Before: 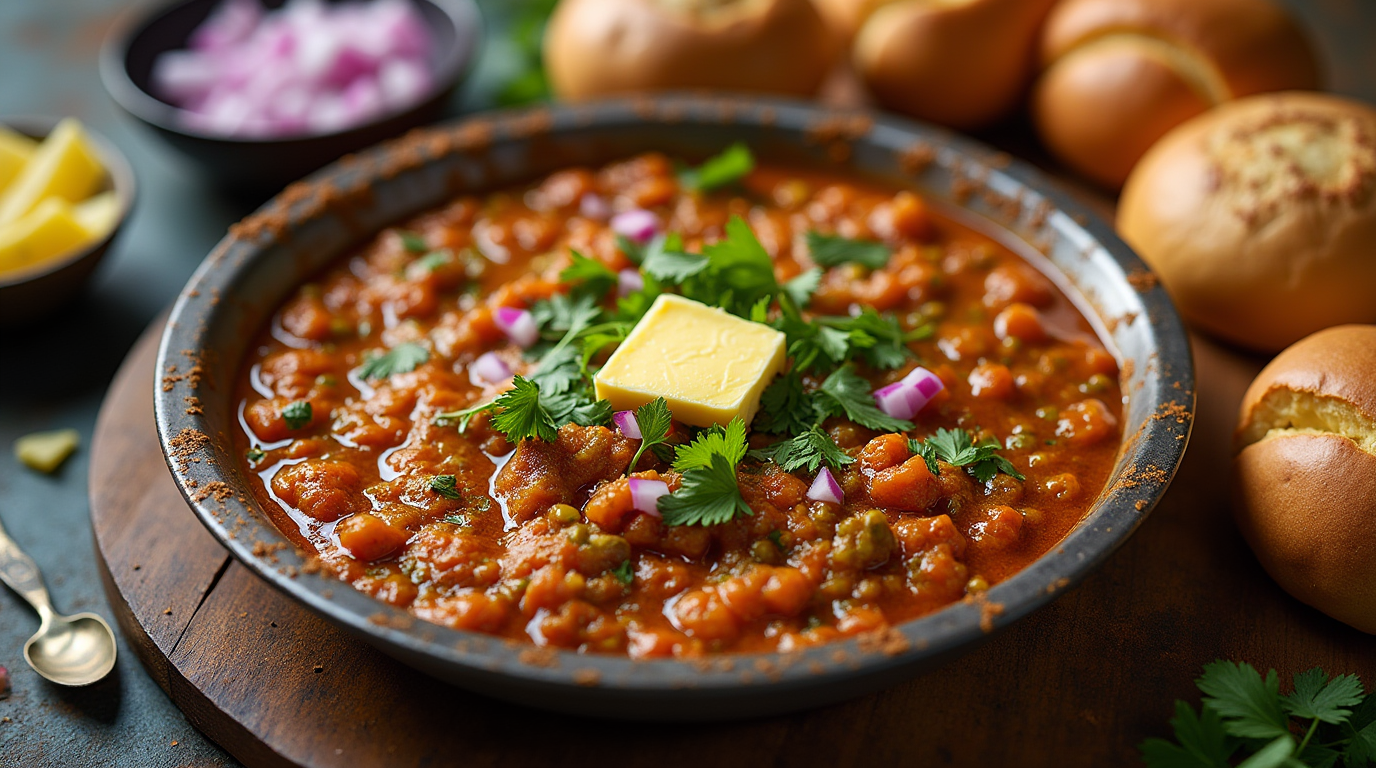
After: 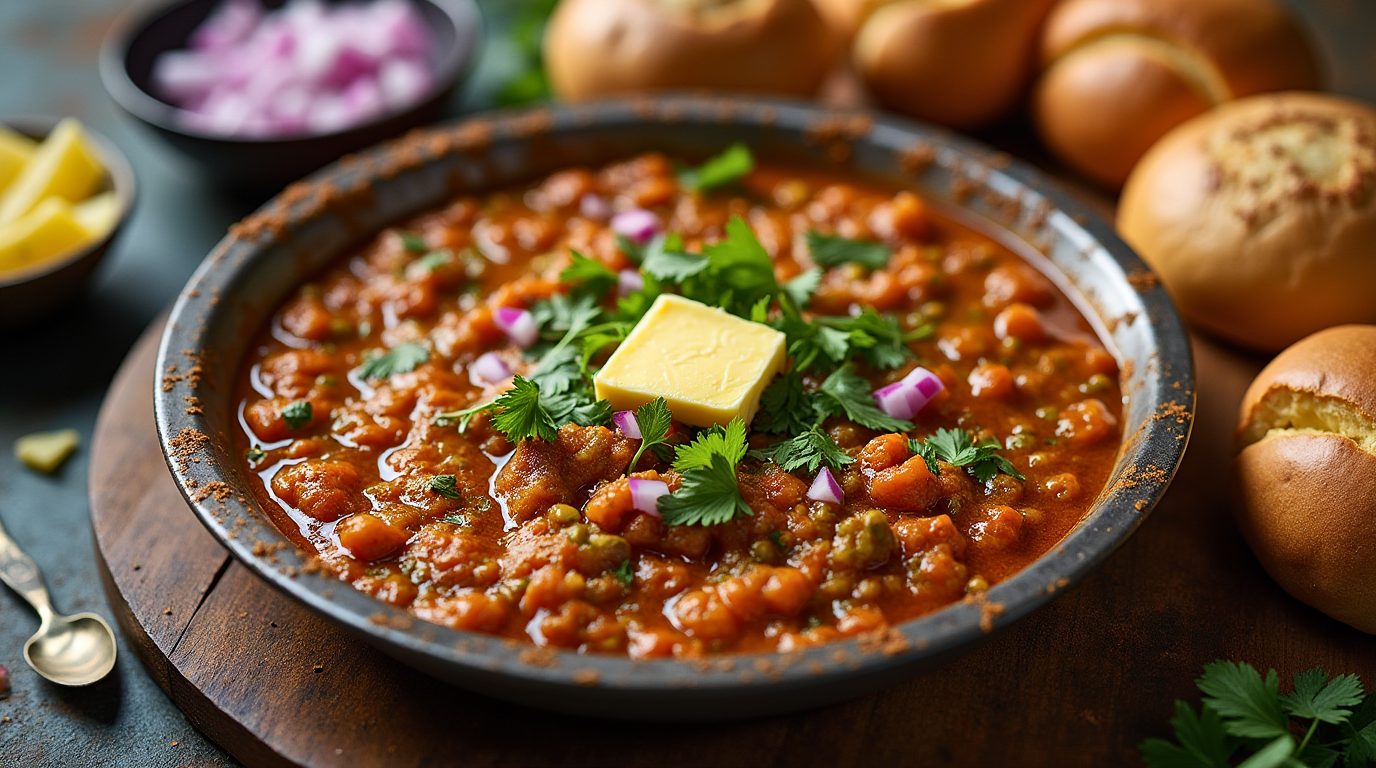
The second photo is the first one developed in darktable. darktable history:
highpass: on, module defaults | blend: blend mode softlight, opacity 50%; mask: uniform (no mask)
